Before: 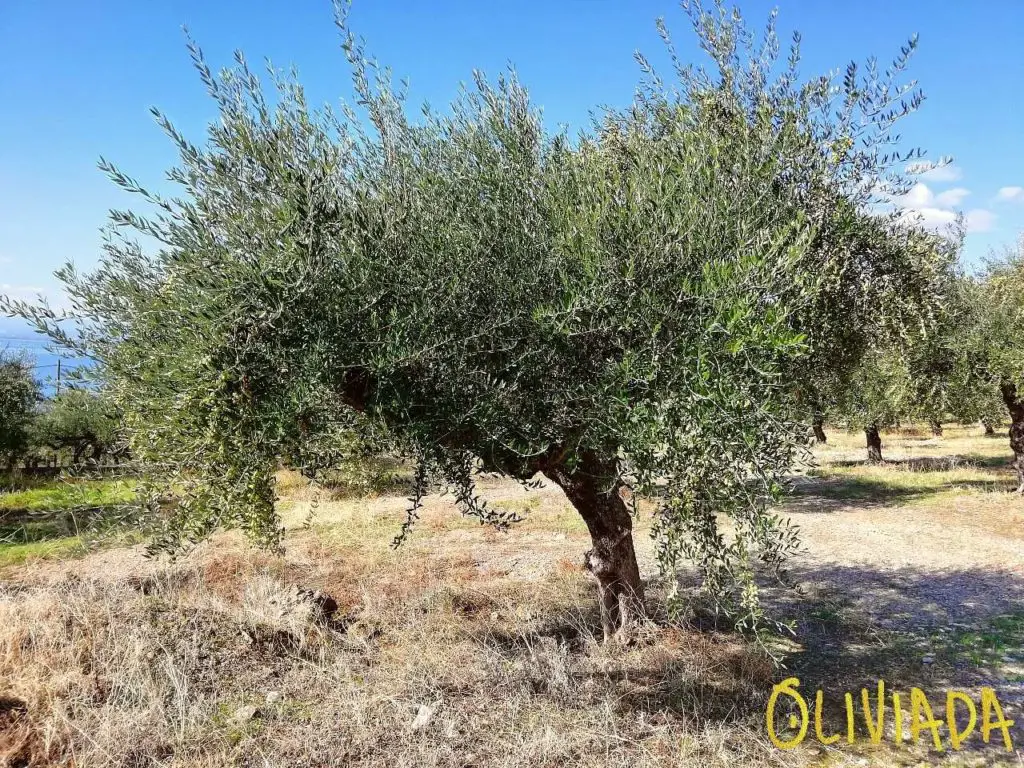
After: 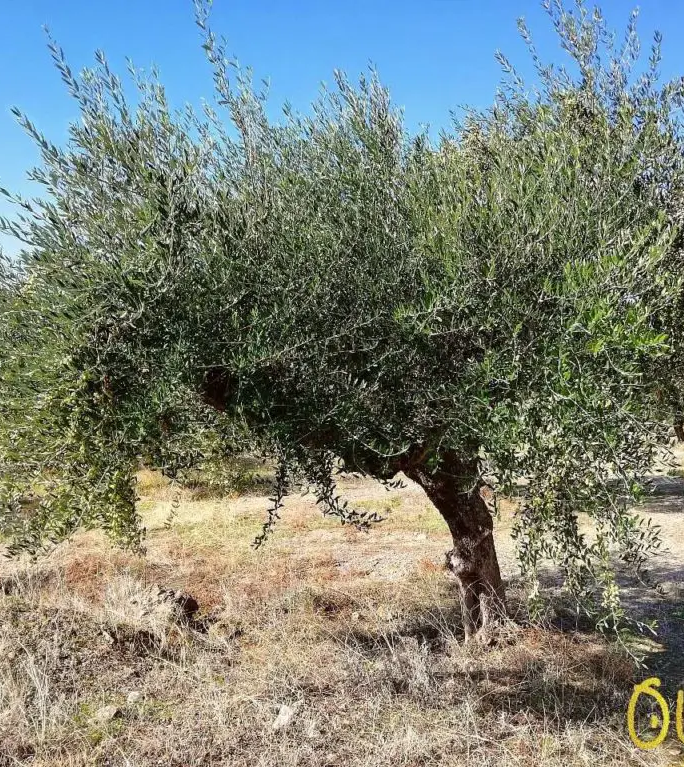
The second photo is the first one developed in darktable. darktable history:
crop and rotate: left 13.645%, right 19.472%
